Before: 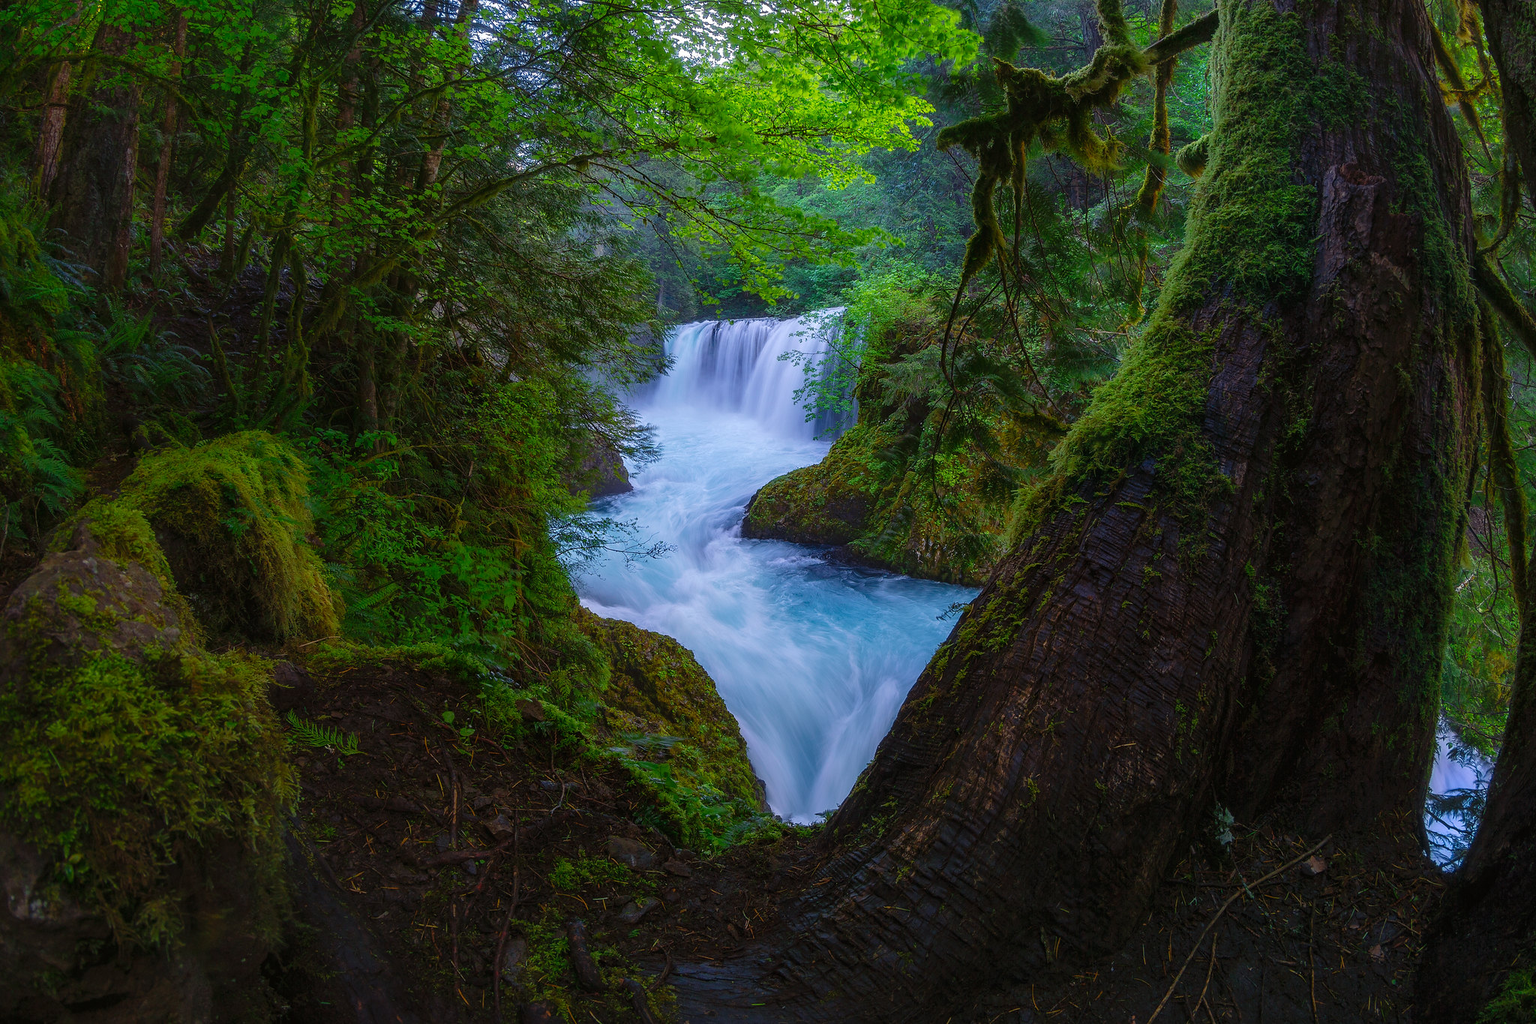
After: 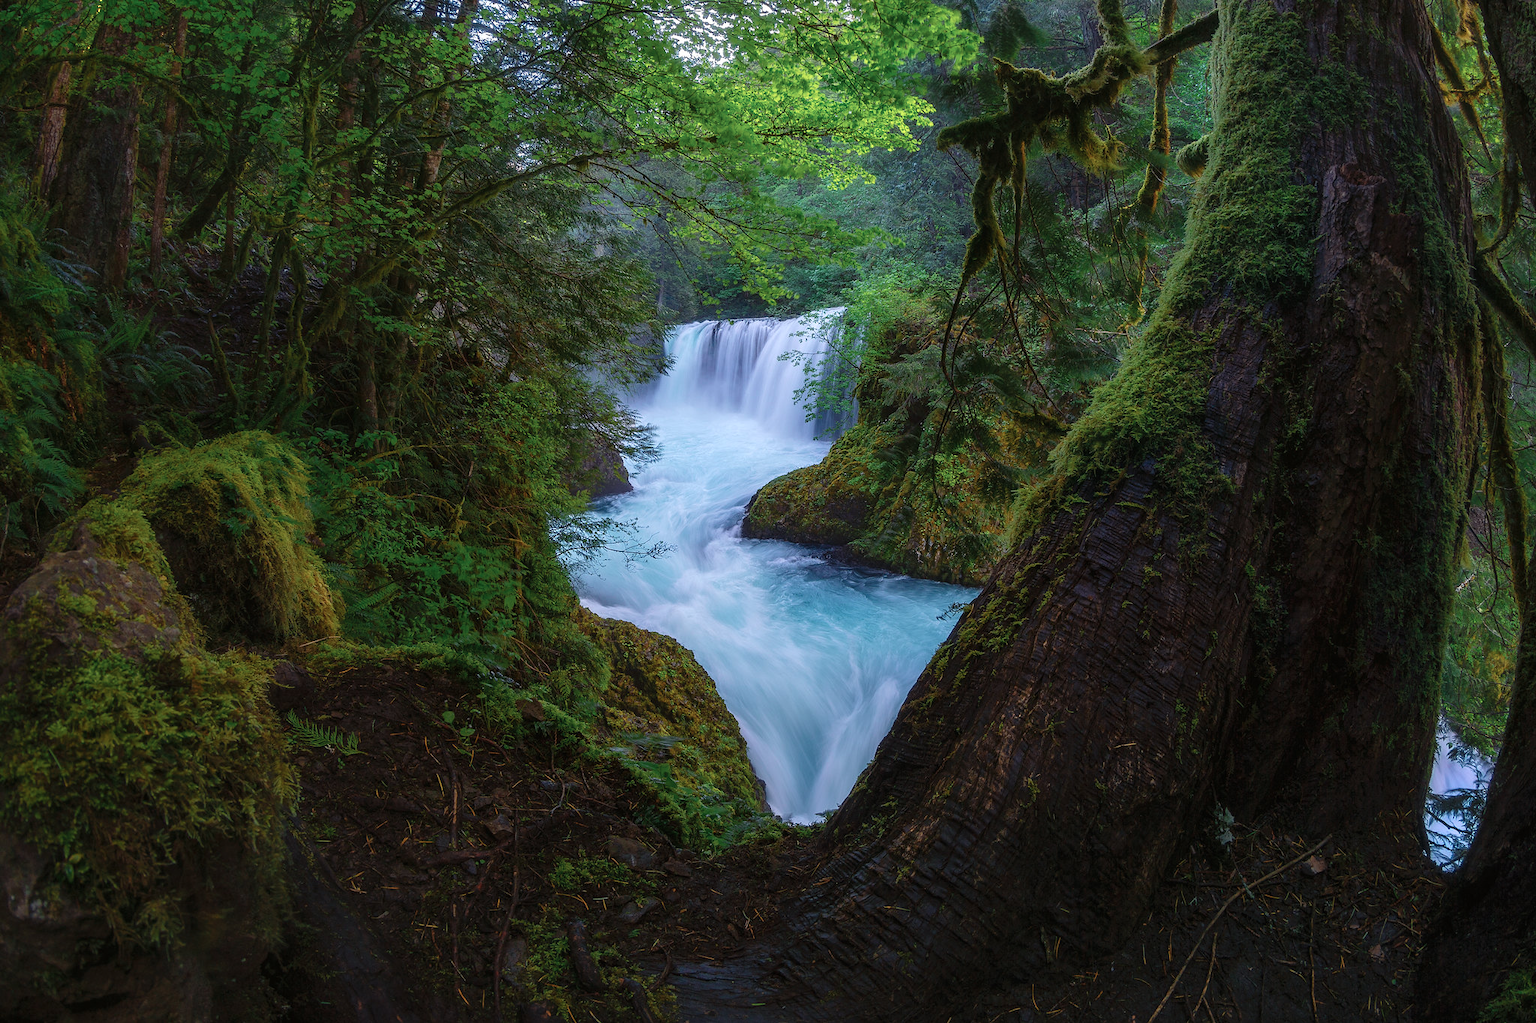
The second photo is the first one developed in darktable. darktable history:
contrast brightness saturation: saturation -0.1
color zones: curves: ch0 [(0.018, 0.548) (0.197, 0.654) (0.425, 0.447) (0.605, 0.658) (0.732, 0.579)]; ch1 [(0.105, 0.531) (0.224, 0.531) (0.386, 0.39) (0.618, 0.456) (0.732, 0.456) (0.956, 0.421)]; ch2 [(0.039, 0.583) (0.215, 0.465) (0.399, 0.544) (0.465, 0.548) (0.614, 0.447) (0.724, 0.43) (0.882, 0.623) (0.956, 0.632)]
